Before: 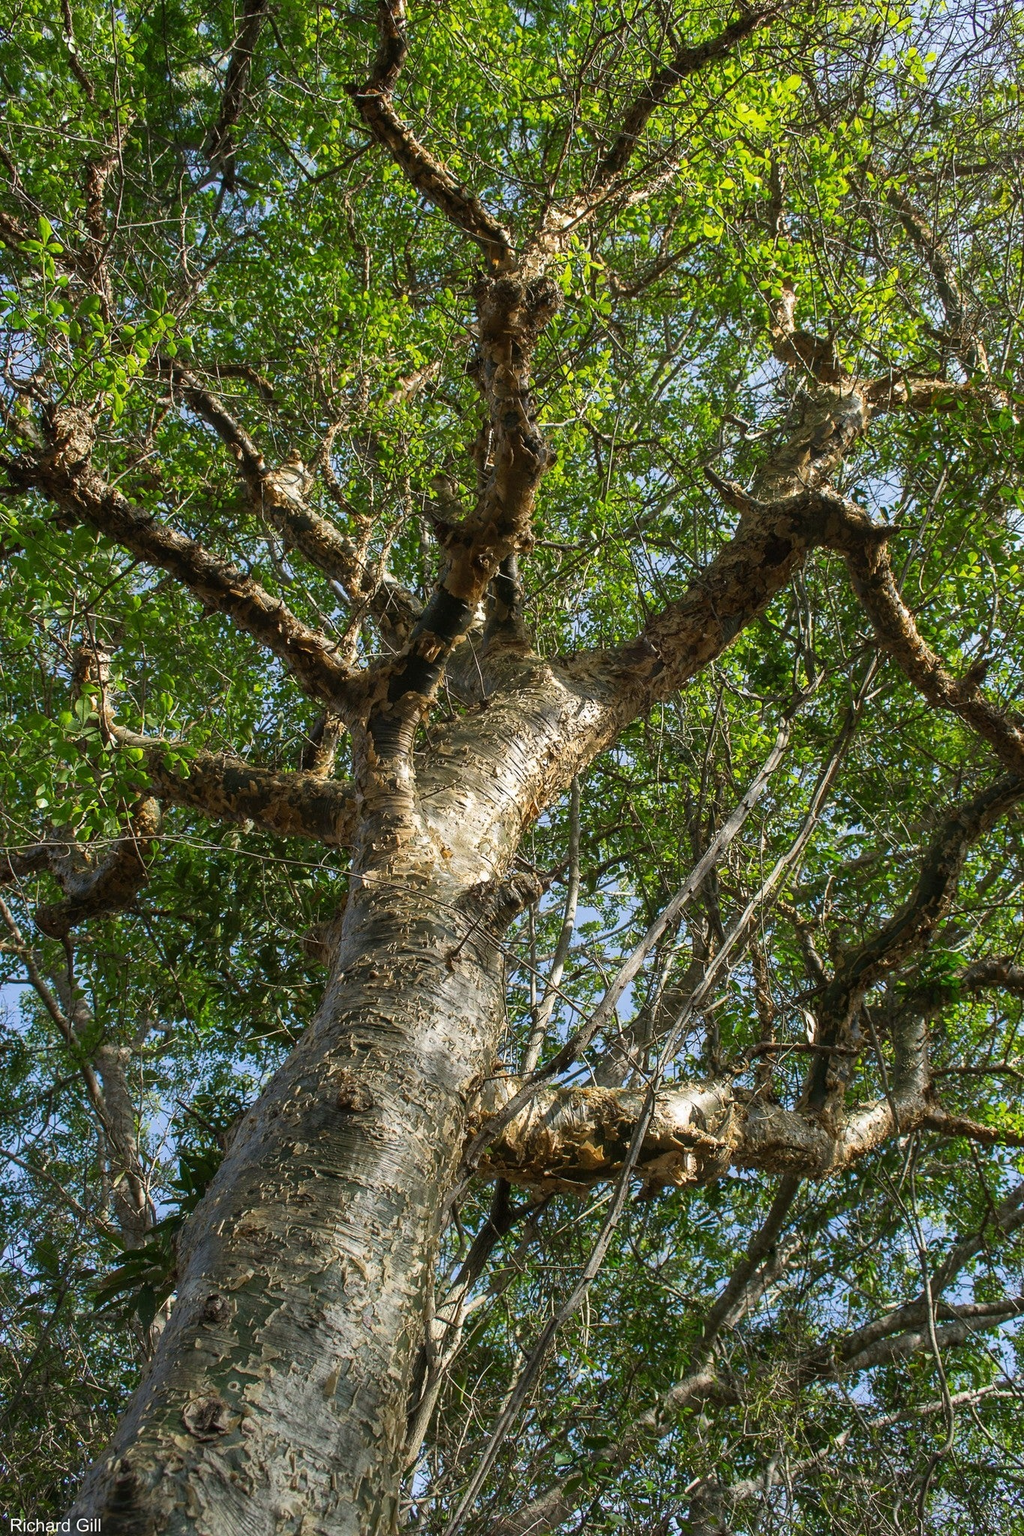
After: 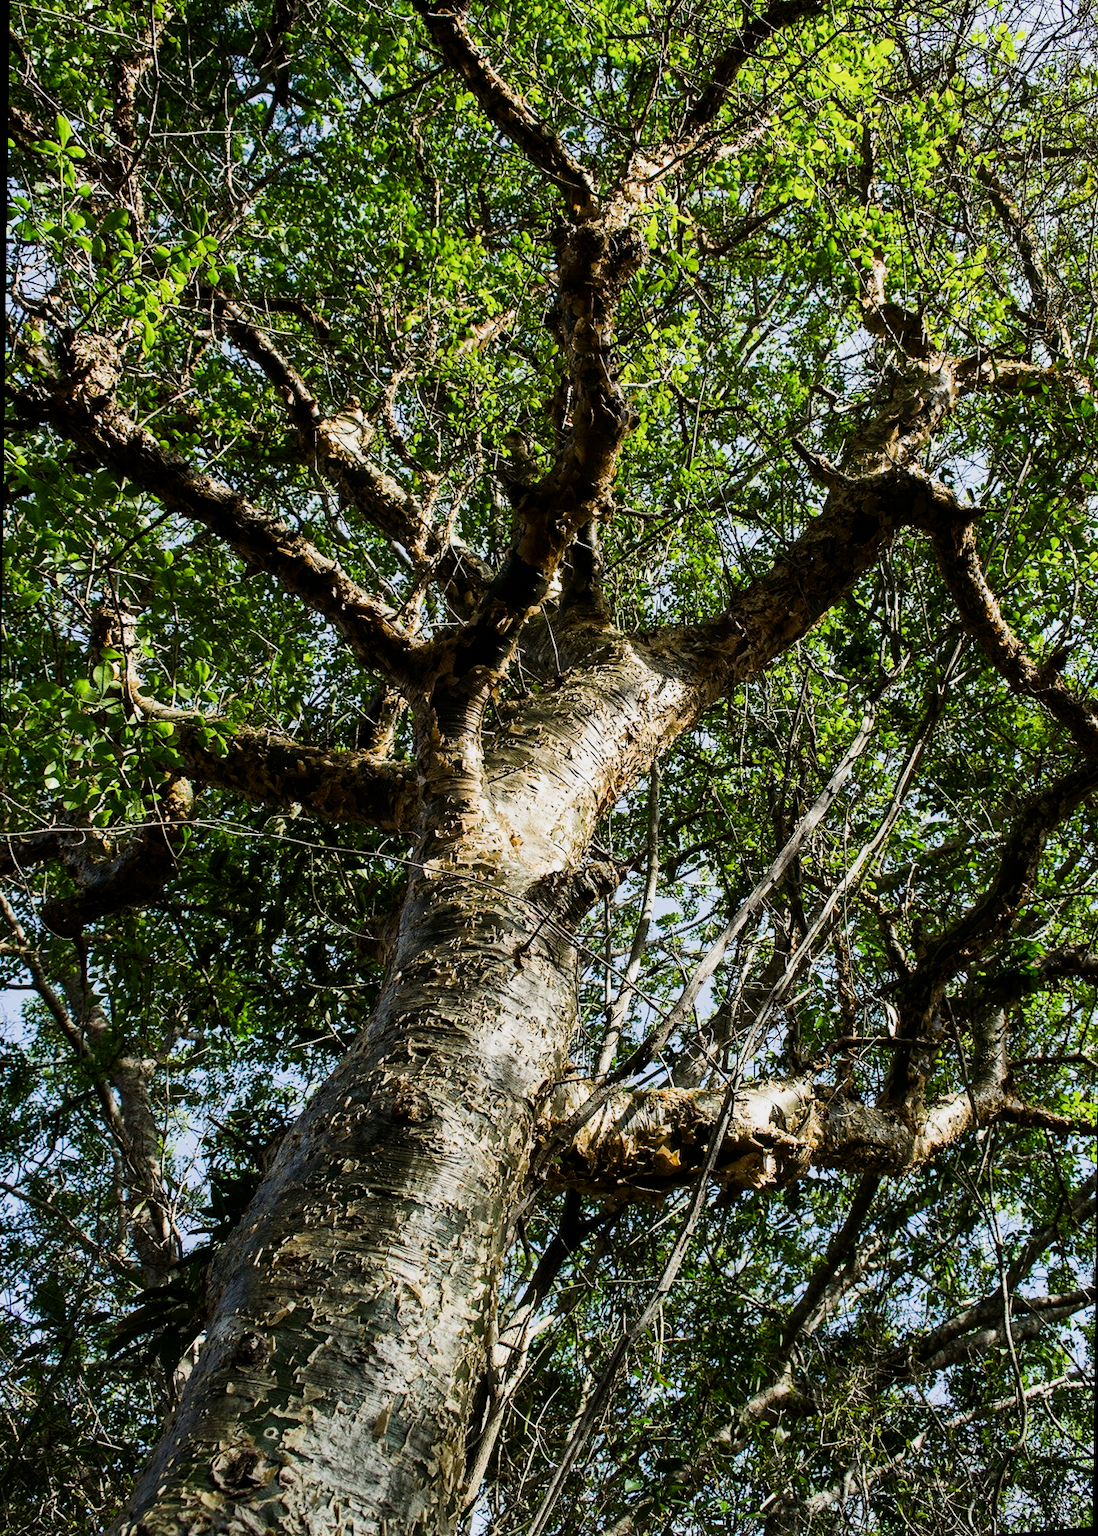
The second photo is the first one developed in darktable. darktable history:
rotate and perspective: rotation 0.679°, lens shift (horizontal) 0.136, crop left 0.009, crop right 0.991, crop top 0.078, crop bottom 0.95
exposure: black level correction 0.005, exposure 0.001 EV, compensate highlight preservation false
tone equalizer: -8 EV -0.75 EV, -7 EV -0.7 EV, -6 EV -0.6 EV, -5 EV -0.4 EV, -3 EV 0.4 EV, -2 EV 0.6 EV, -1 EV 0.7 EV, +0 EV 0.75 EV, edges refinement/feathering 500, mask exposure compensation -1.57 EV, preserve details no
sigmoid: on, module defaults
